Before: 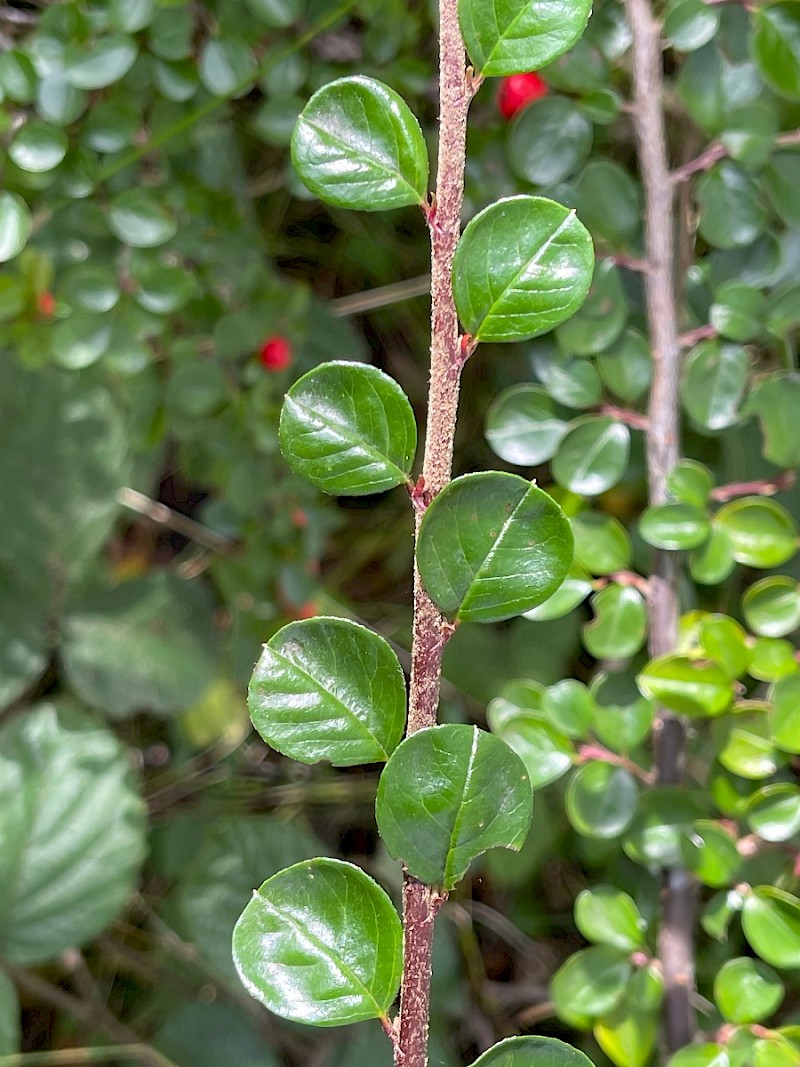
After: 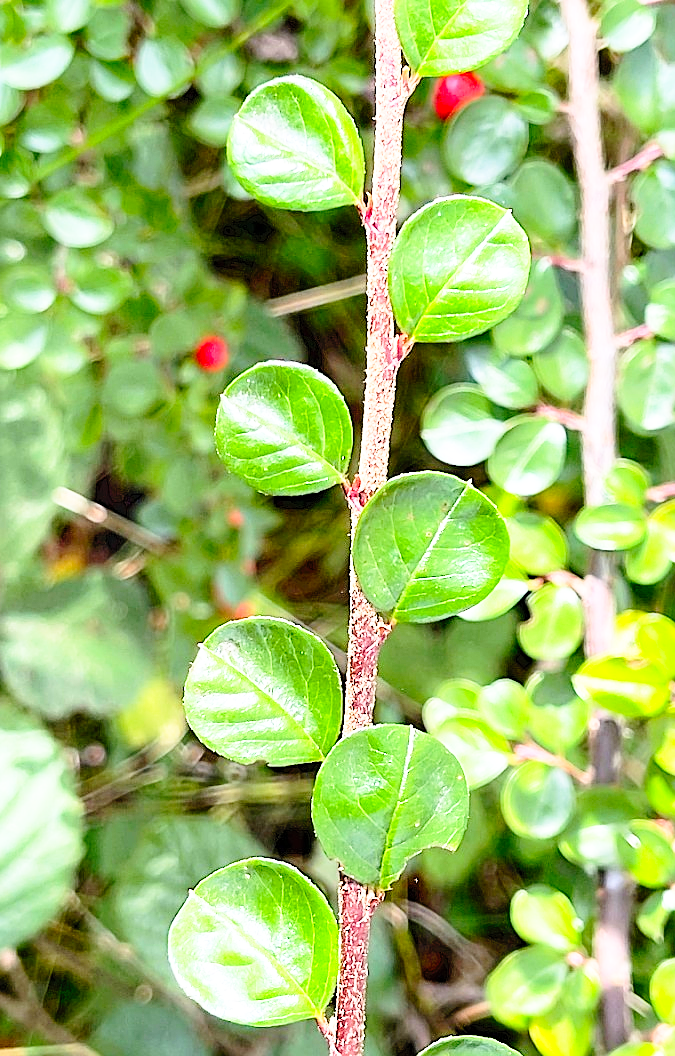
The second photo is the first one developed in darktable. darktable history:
sharpen: on, module defaults
base curve: curves: ch0 [(0, 0) (0.012, 0.01) (0.073, 0.168) (0.31, 0.711) (0.645, 0.957) (1, 1)], preserve colors none
contrast brightness saturation: contrast 0.2, brightness 0.16, saturation 0.22
crop: left 8.026%, right 7.374%
